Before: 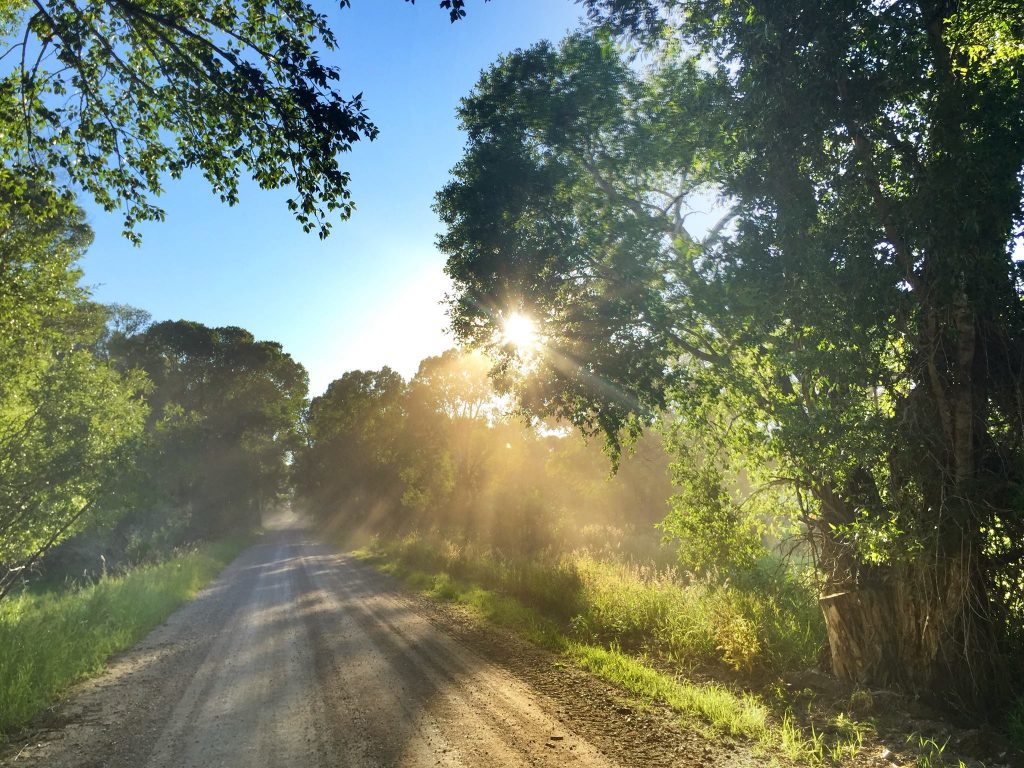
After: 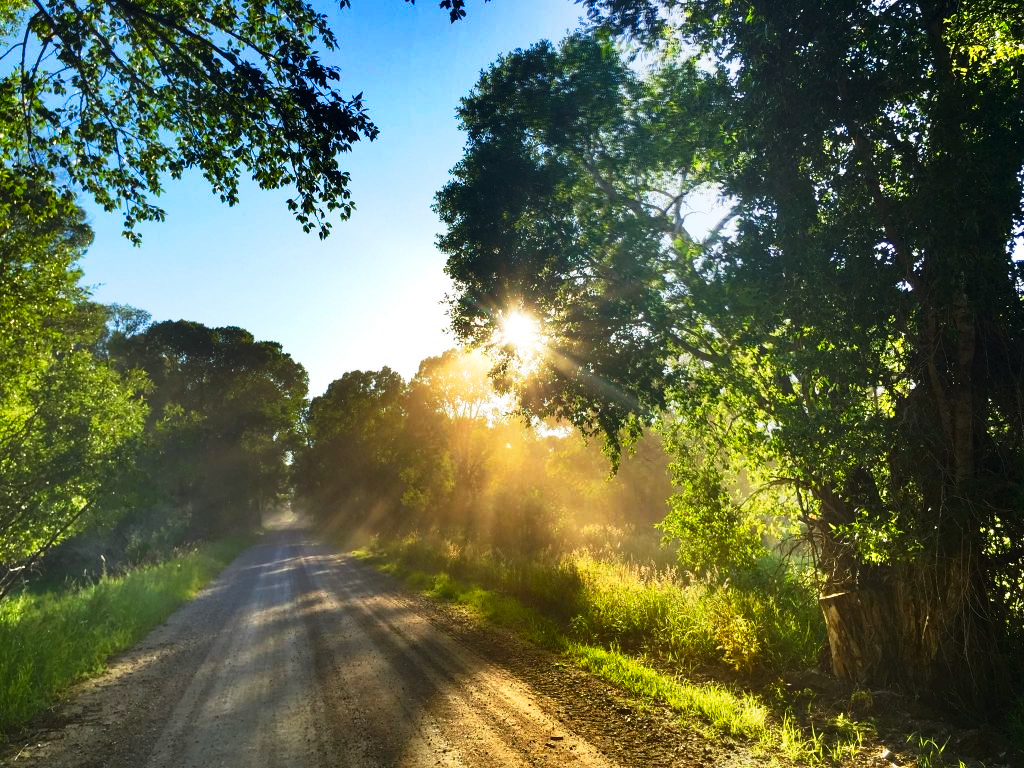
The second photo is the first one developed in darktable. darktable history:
color balance rgb: perceptual saturation grading › global saturation 20%, perceptual saturation grading › highlights -25%, perceptual saturation grading › shadows 25%
tone curve: curves: ch0 [(0, 0) (0.003, 0.007) (0.011, 0.01) (0.025, 0.016) (0.044, 0.025) (0.069, 0.036) (0.1, 0.052) (0.136, 0.073) (0.177, 0.103) (0.224, 0.135) (0.277, 0.177) (0.335, 0.233) (0.399, 0.303) (0.468, 0.376) (0.543, 0.469) (0.623, 0.581) (0.709, 0.723) (0.801, 0.863) (0.898, 0.938) (1, 1)], preserve colors none
